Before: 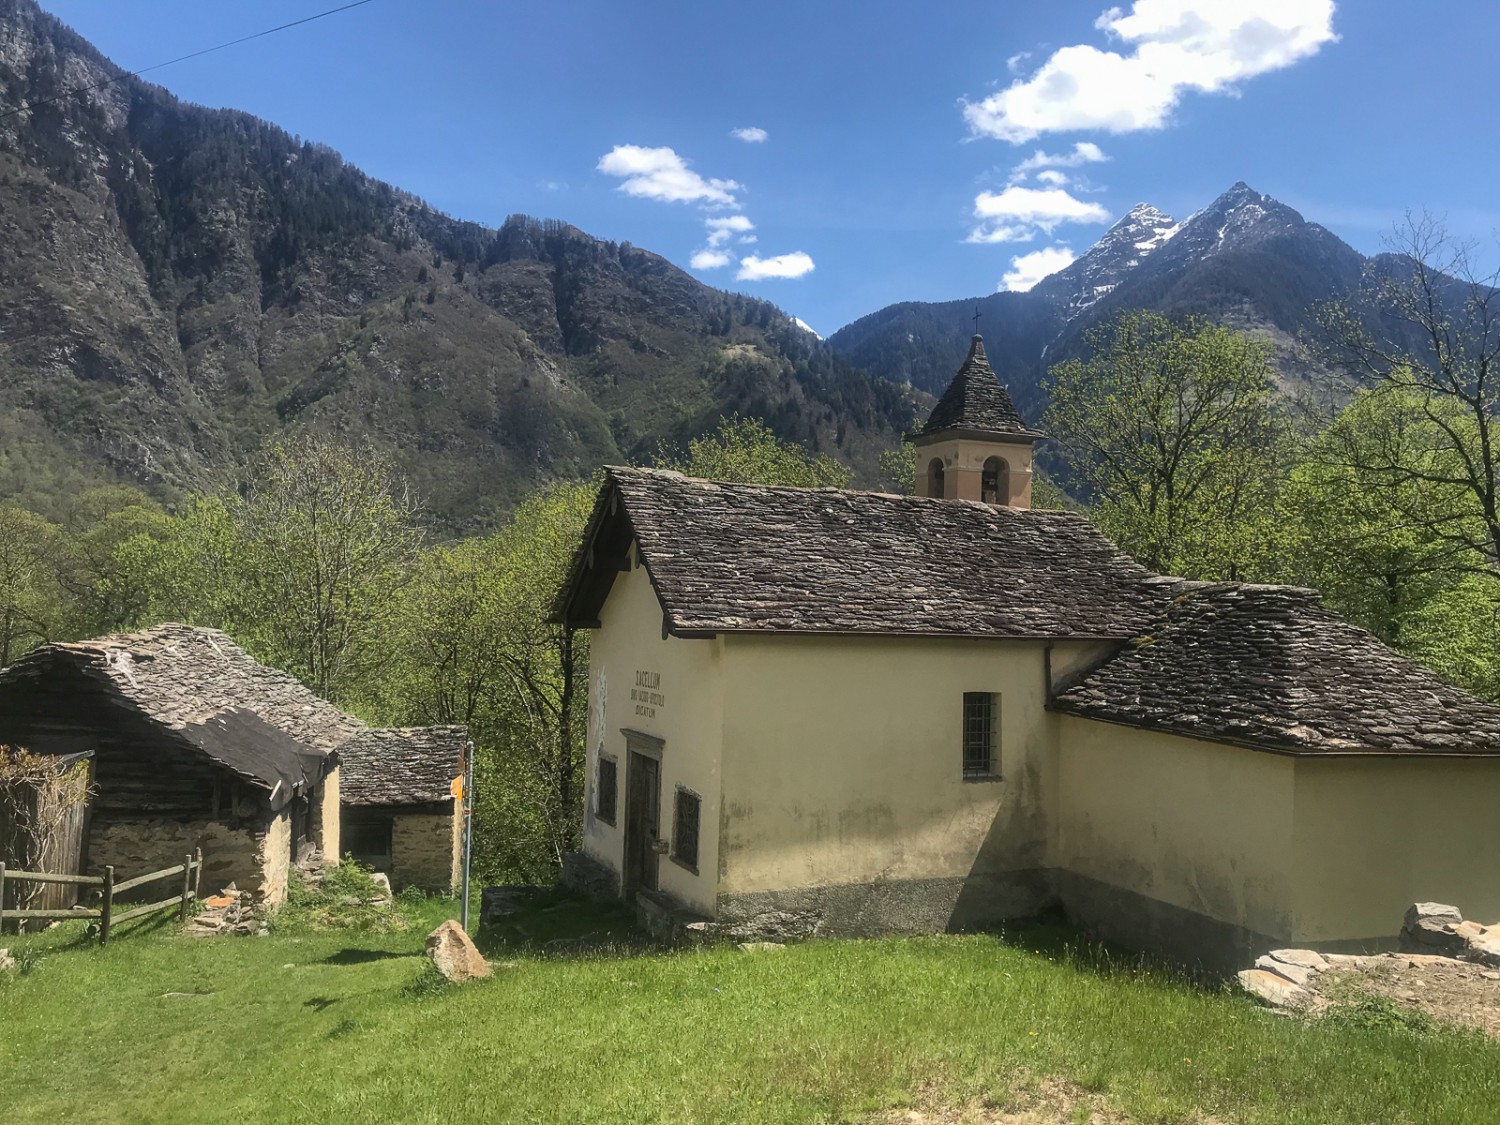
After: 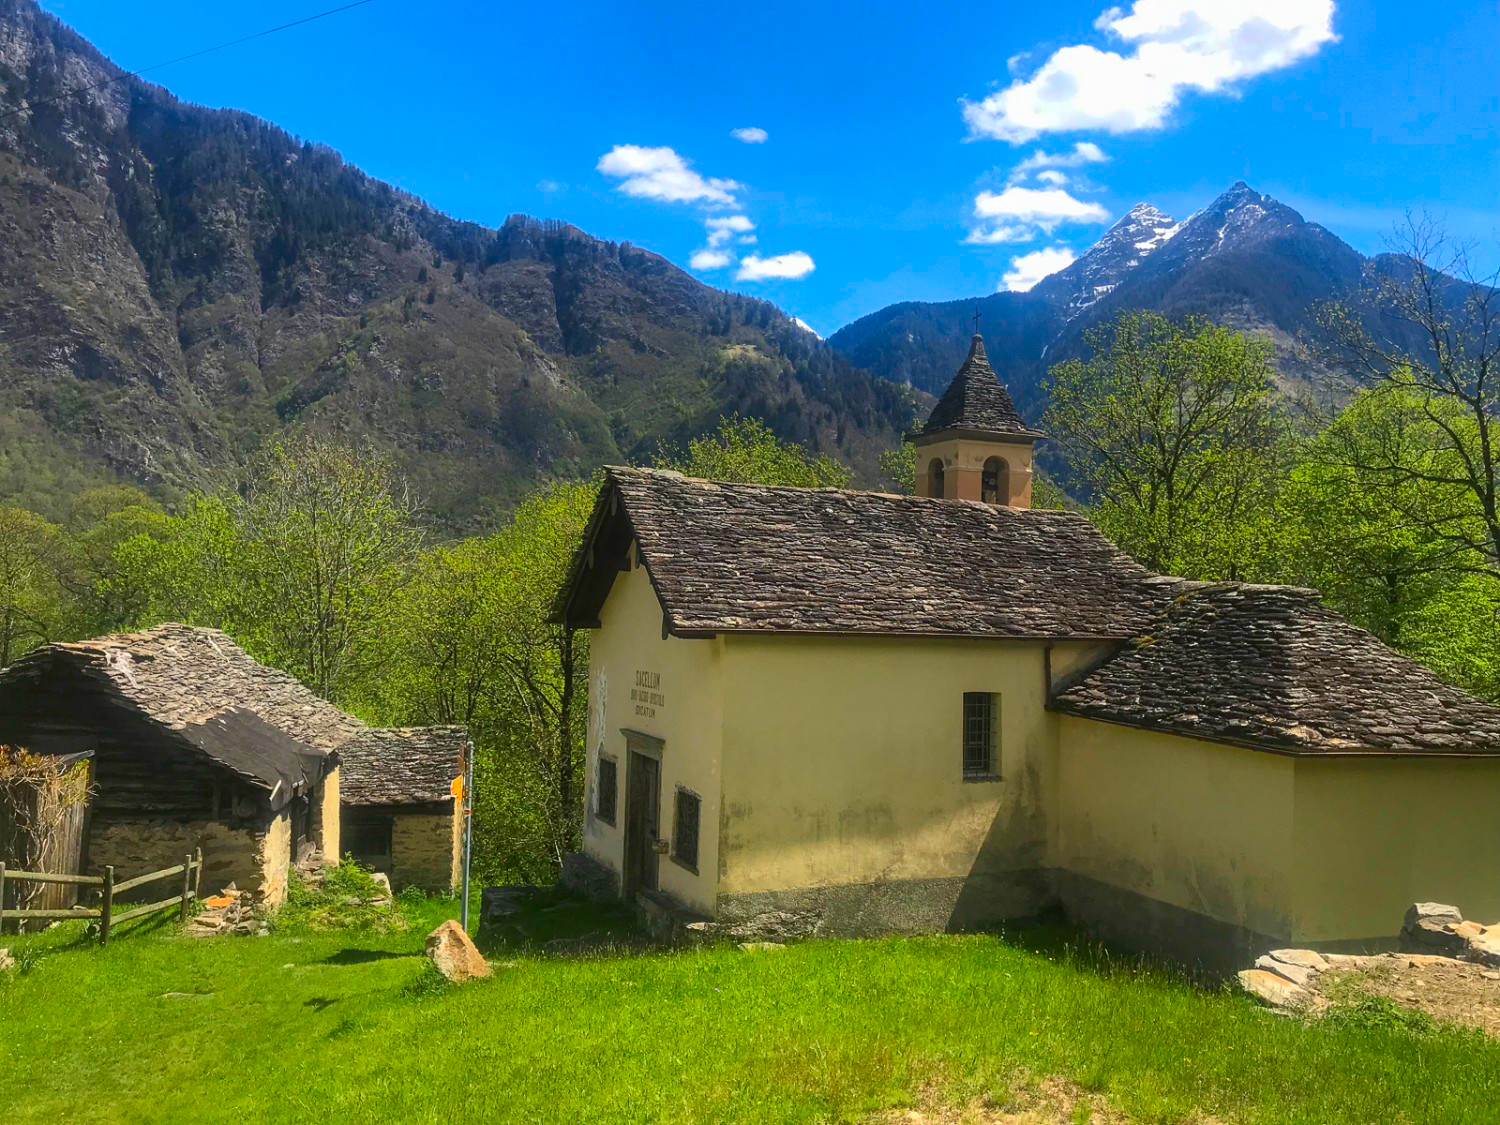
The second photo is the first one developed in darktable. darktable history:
color correction: highlights b* -0.029, saturation 1.77
